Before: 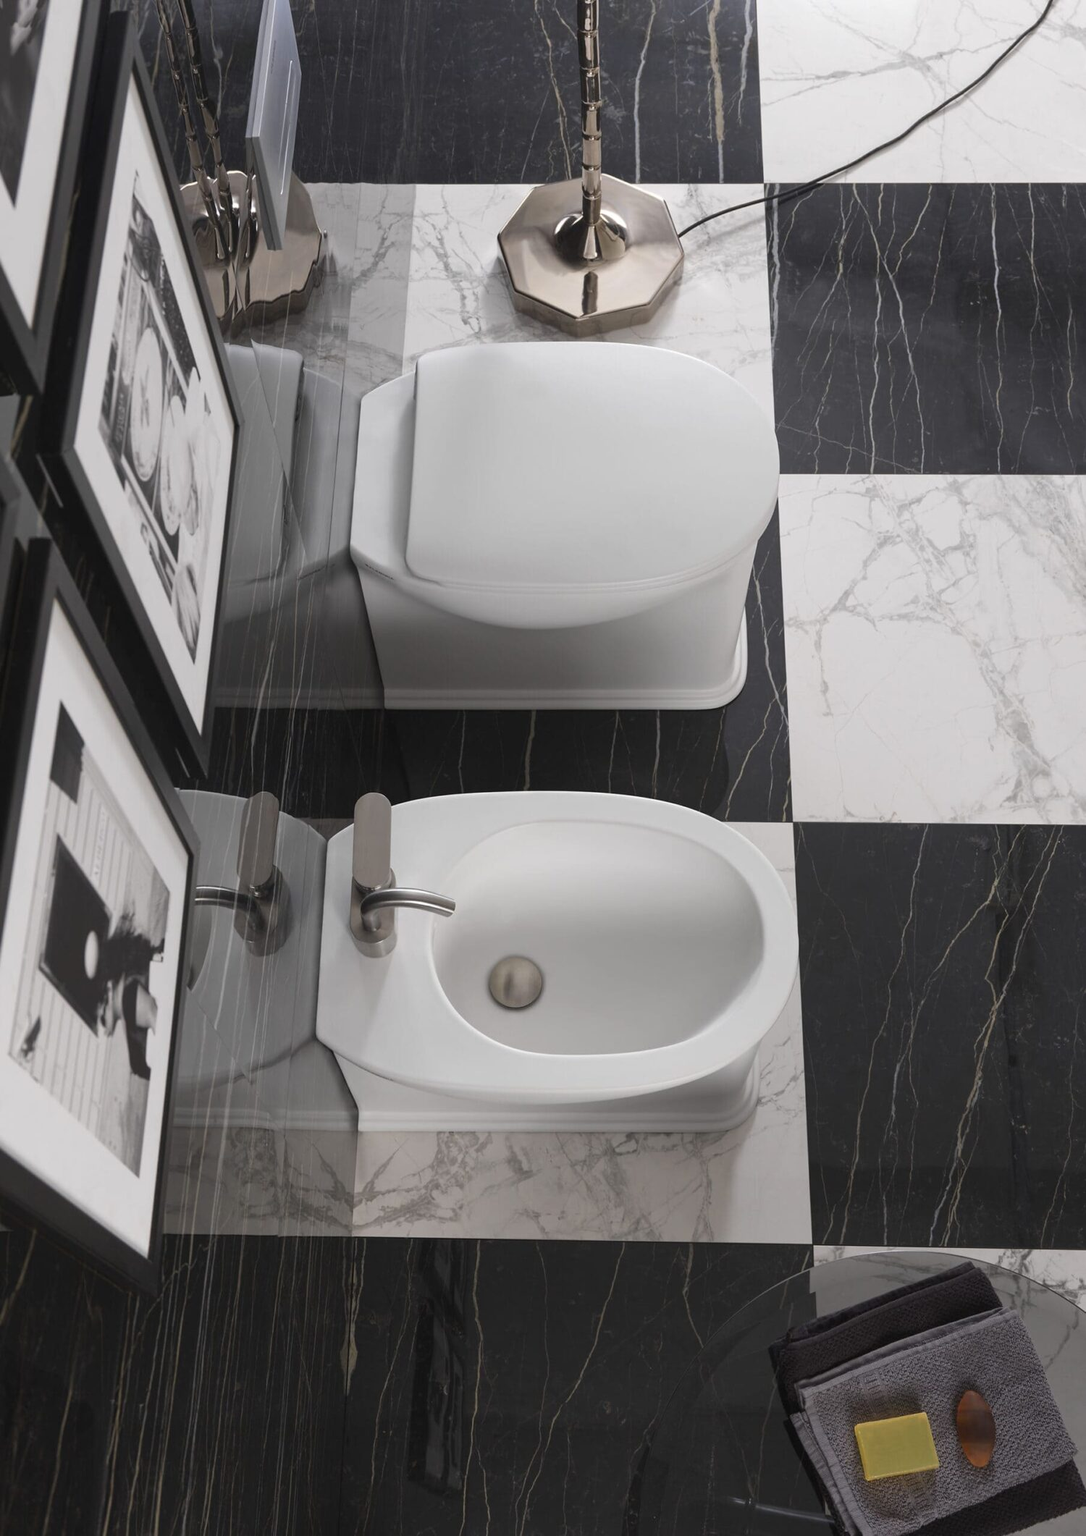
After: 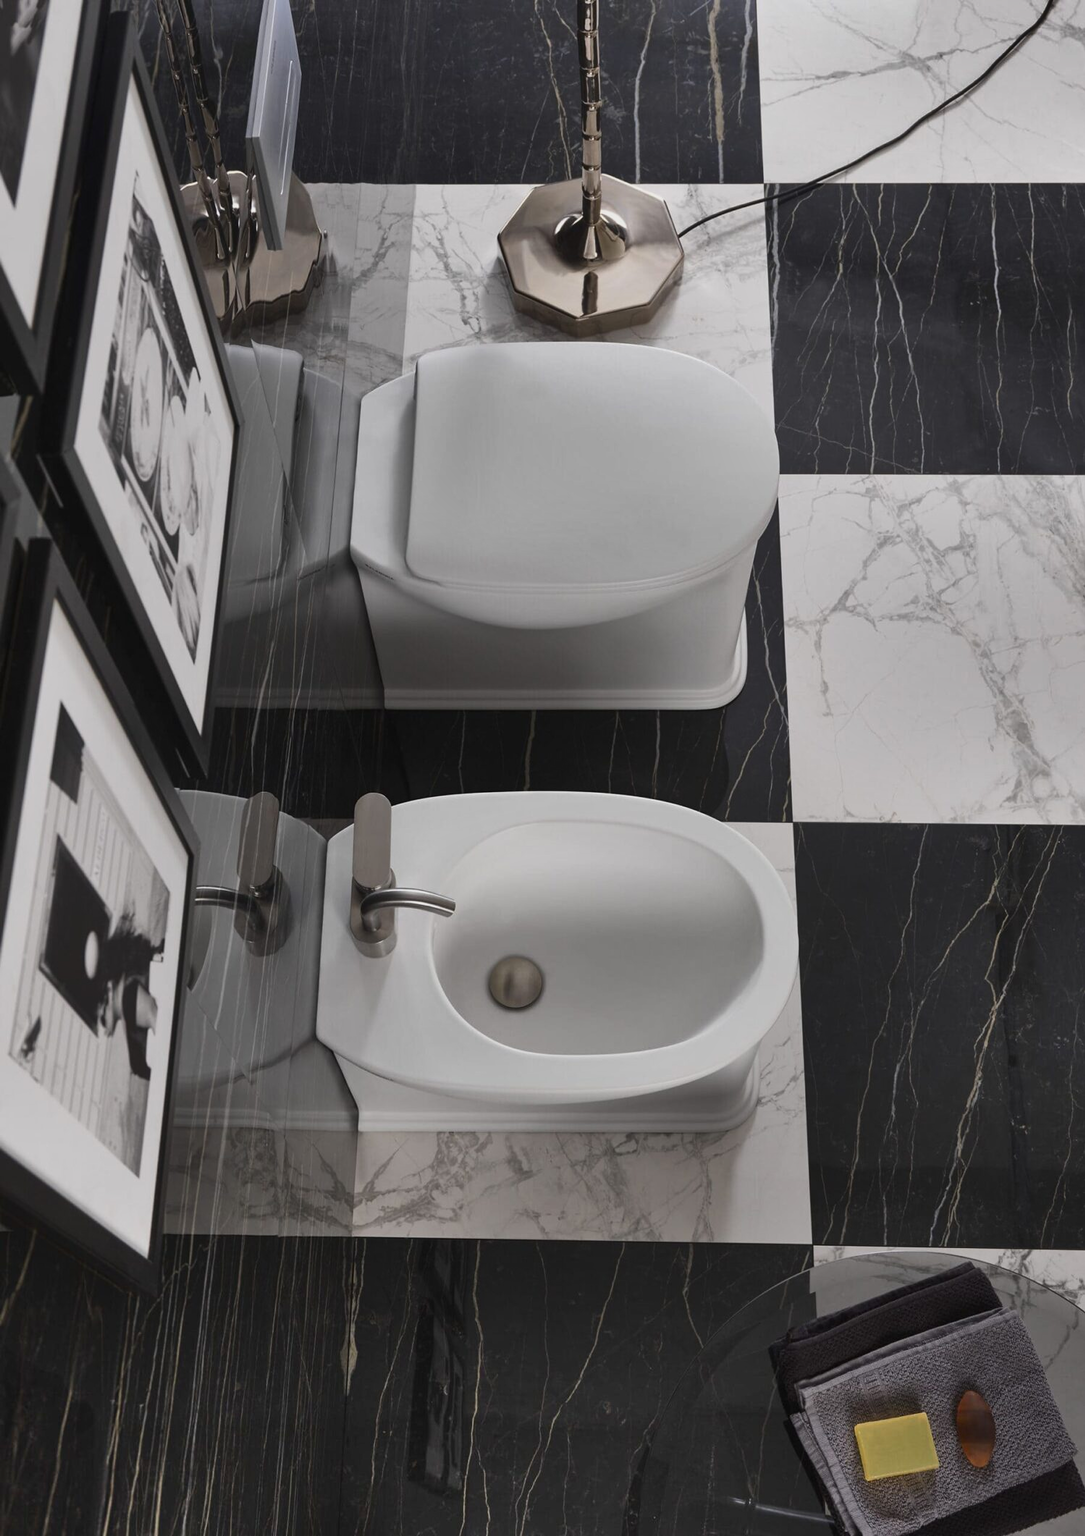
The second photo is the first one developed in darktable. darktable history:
shadows and highlights: radius 129.16, shadows 64.91, white point adjustment -10, highlights -54.39, compress 48.42%, highlights color adjustment 100%, soften with gaussian
contrast brightness saturation: contrast 0.15
